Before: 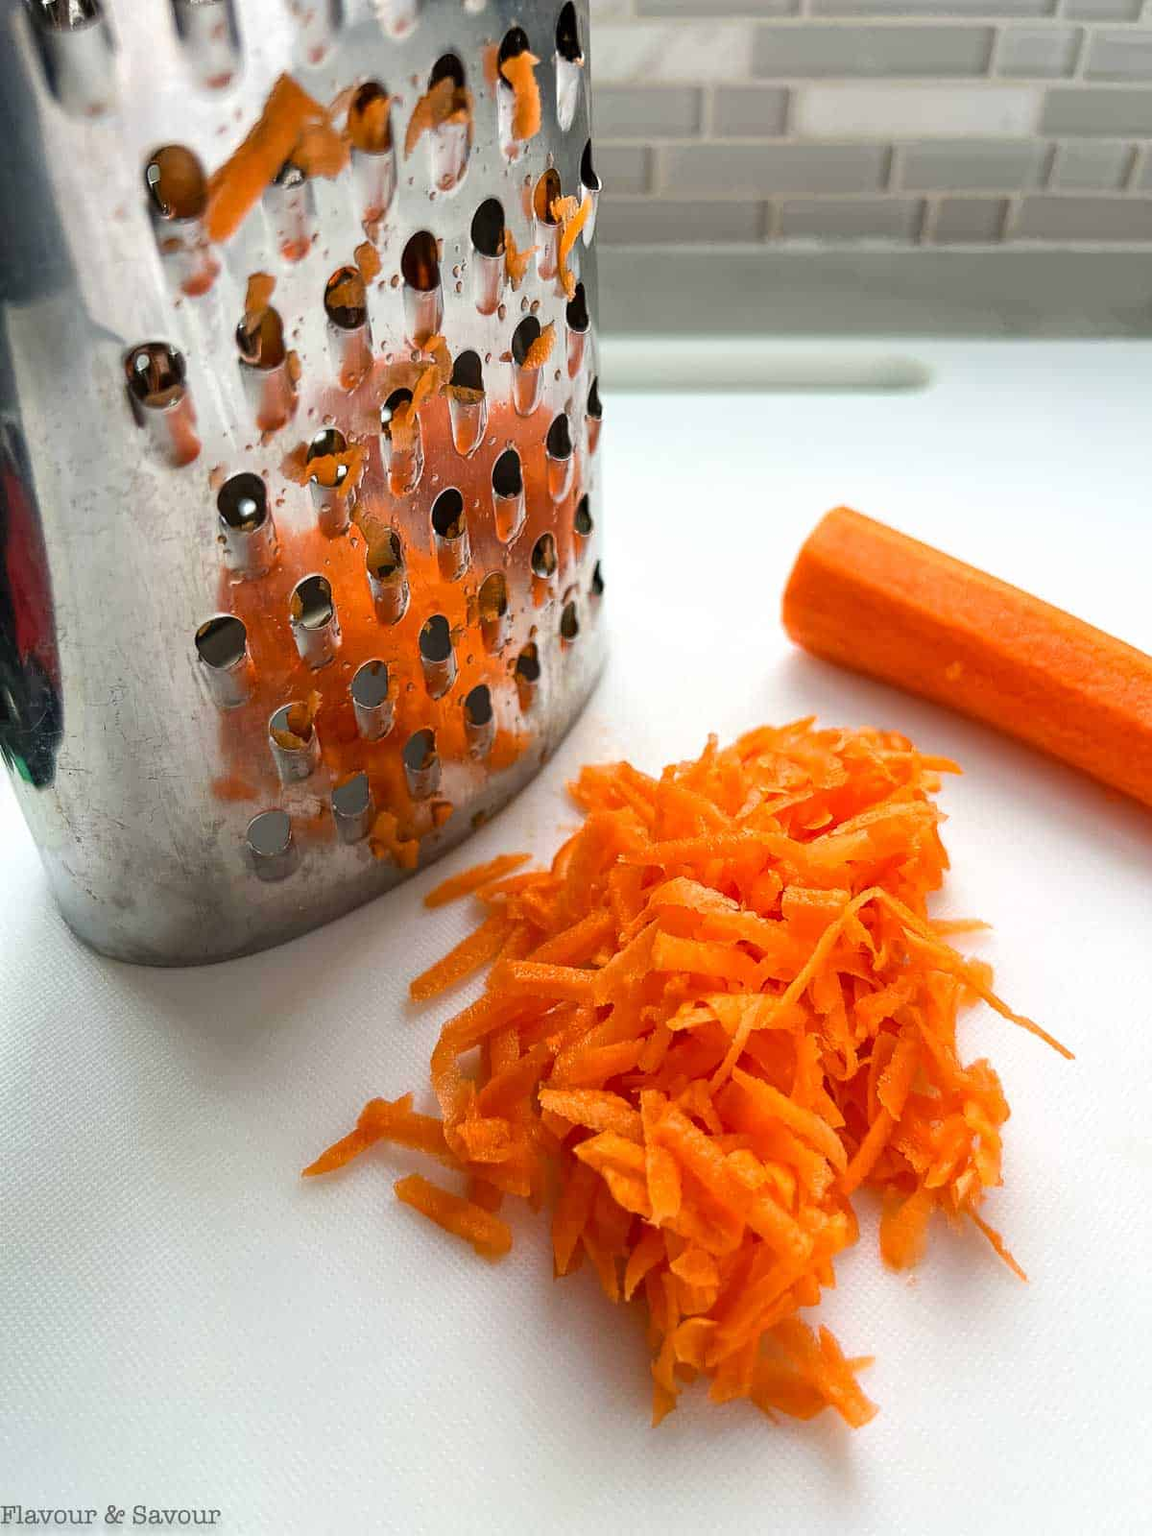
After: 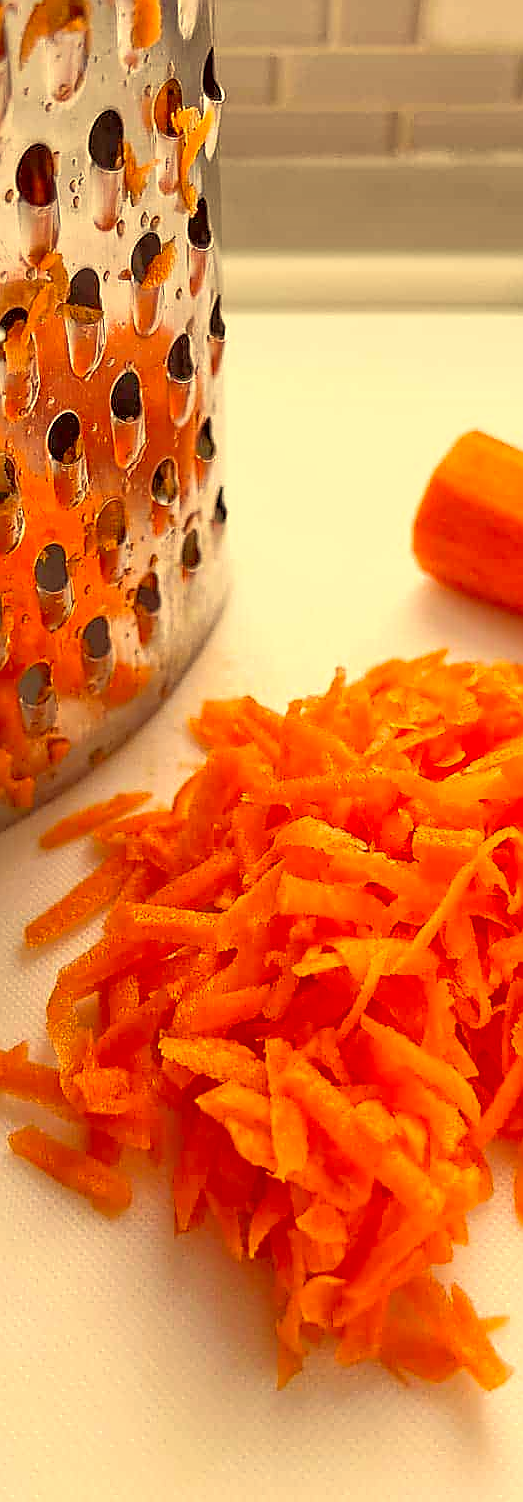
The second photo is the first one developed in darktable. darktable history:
sharpen: radius 1.393, amount 1.263, threshold 0.796
tone equalizer: -7 EV 0.155 EV, -6 EV 0.592 EV, -5 EV 1.17 EV, -4 EV 1.32 EV, -3 EV 1.16 EV, -2 EV 0.6 EV, -1 EV 0.164 EV
color correction: highlights a* 9.88, highlights b* 38.47, shadows a* 14.28, shadows b* 3.27
crop: left 33.566%, top 6.07%, right 22.837%
